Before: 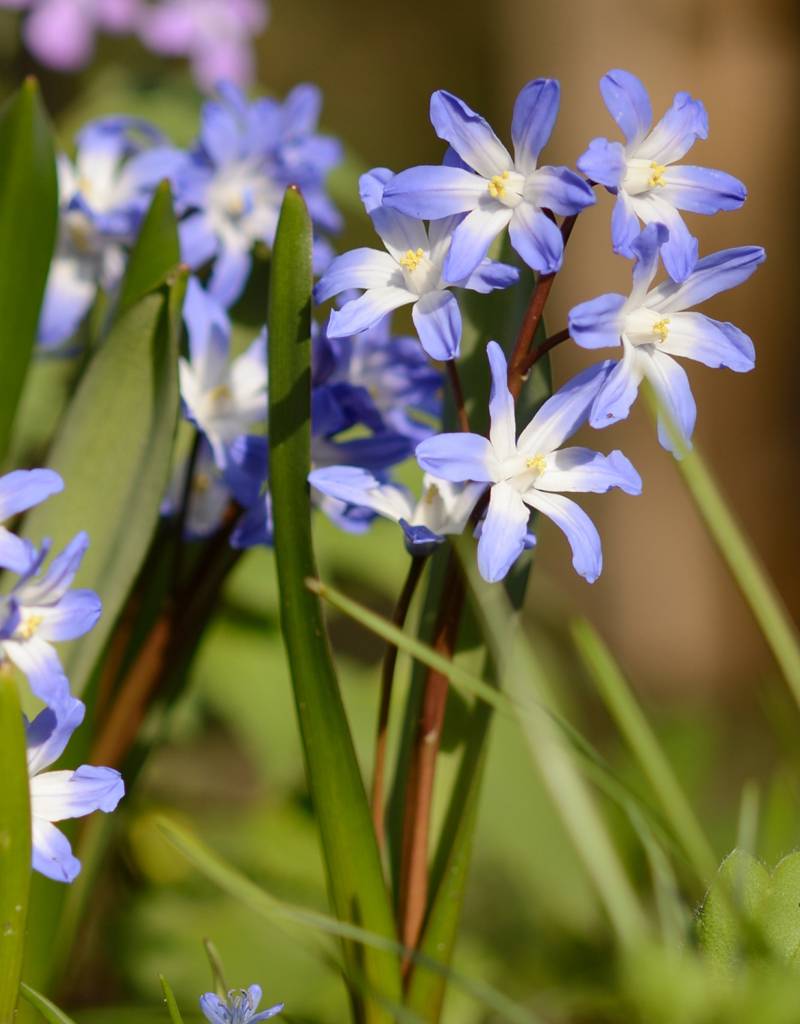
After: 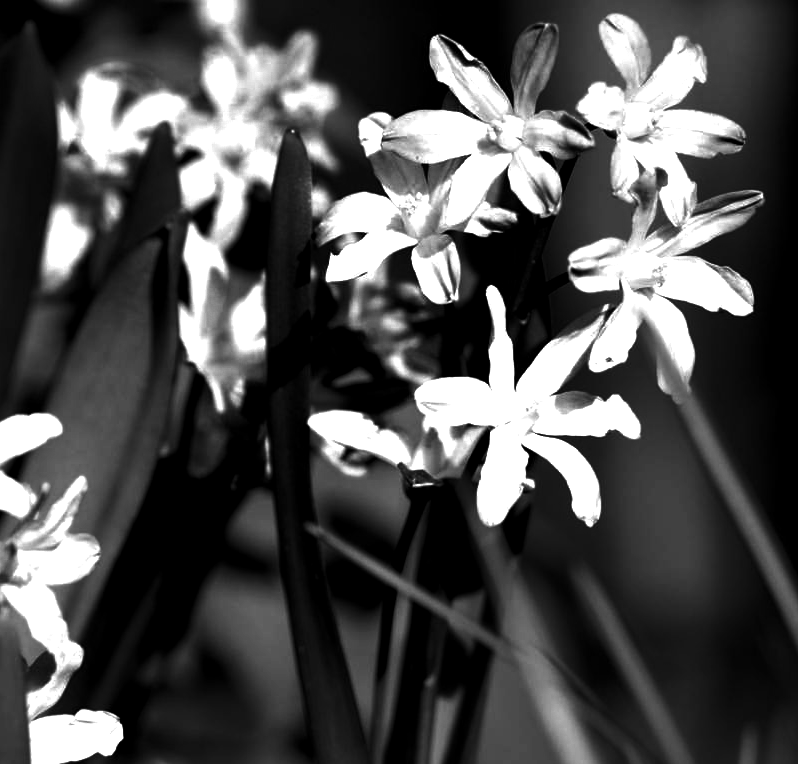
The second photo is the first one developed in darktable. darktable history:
exposure: exposure 0.669 EV, compensate exposure bias true, compensate highlight preservation false
color zones: curves: ch0 [(0, 0.613) (0.01, 0.613) (0.245, 0.448) (0.498, 0.529) (0.642, 0.665) (0.879, 0.777) (0.99, 0.613)]; ch1 [(0, 0) (0.143, 0) (0.286, 0) (0.429, 0) (0.571, 0) (0.714, 0) (0.857, 0)]
contrast brightness saturation: brightness -0.992, saturation 0.988
crop: left 0.223%, top 5.494%, bottom 19.845%
levels: levels [0.026, 0.507, 0.987]
